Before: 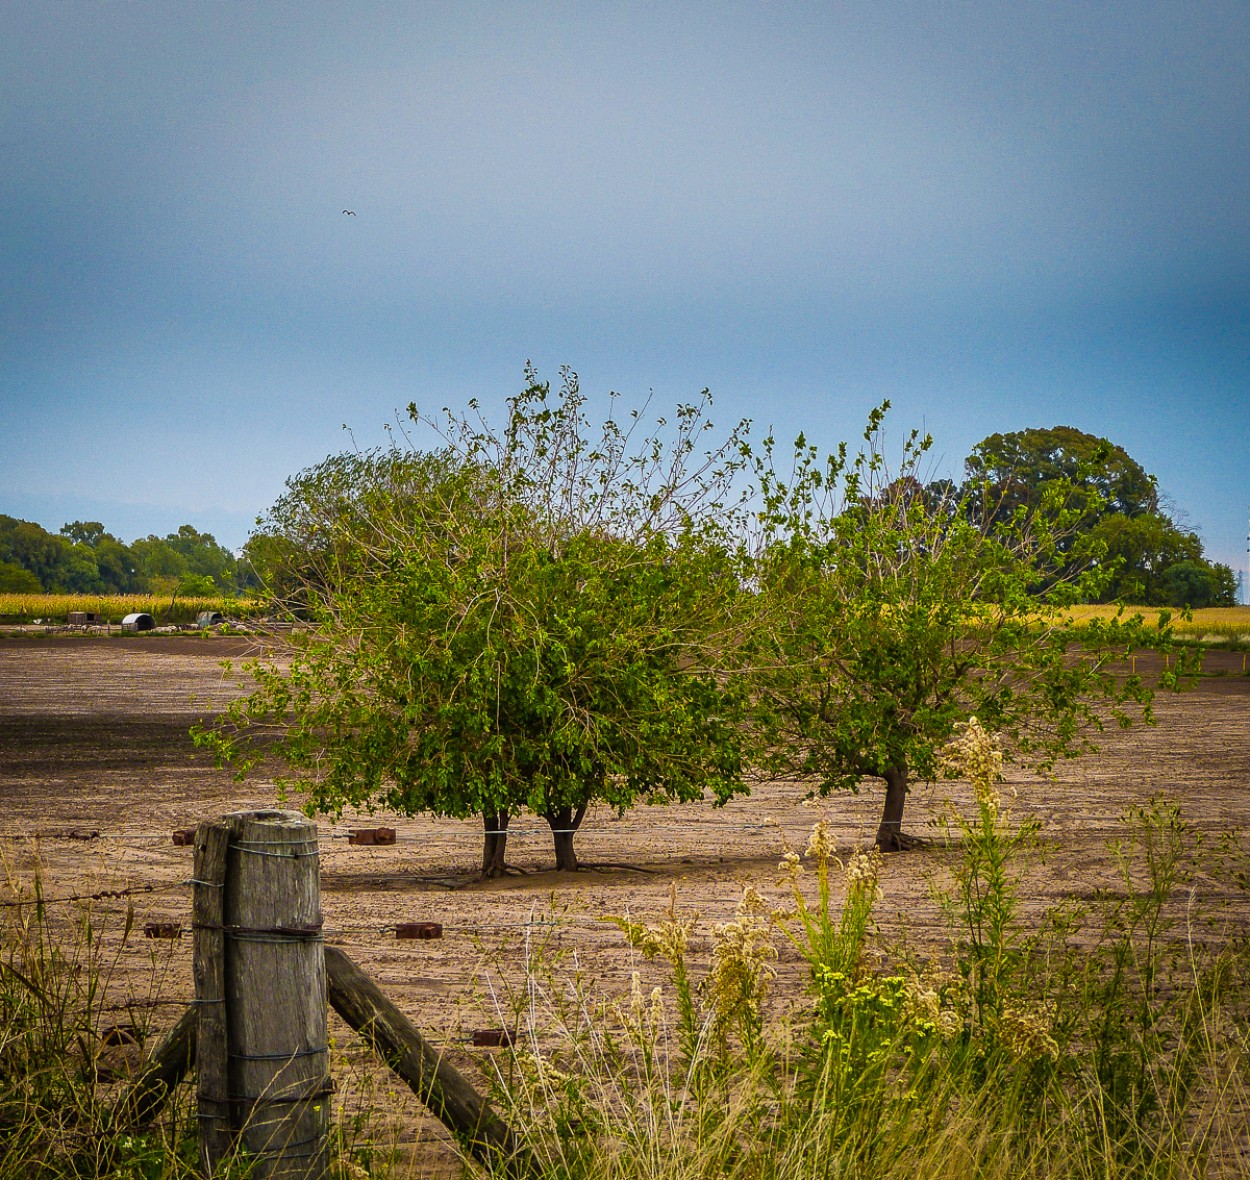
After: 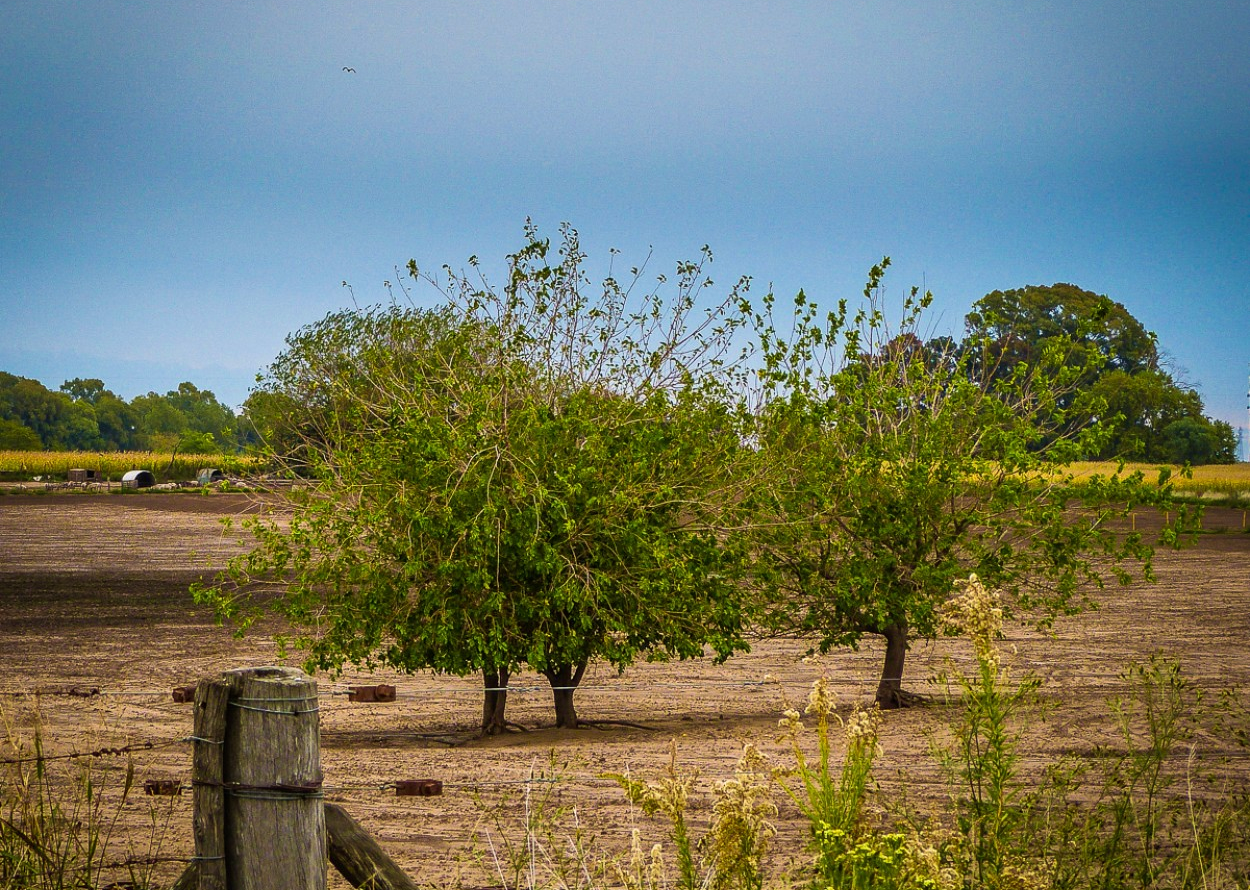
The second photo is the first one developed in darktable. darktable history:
crop and rotate: top 12.17%, bottom 12.354%
velvia: on, module defaults
